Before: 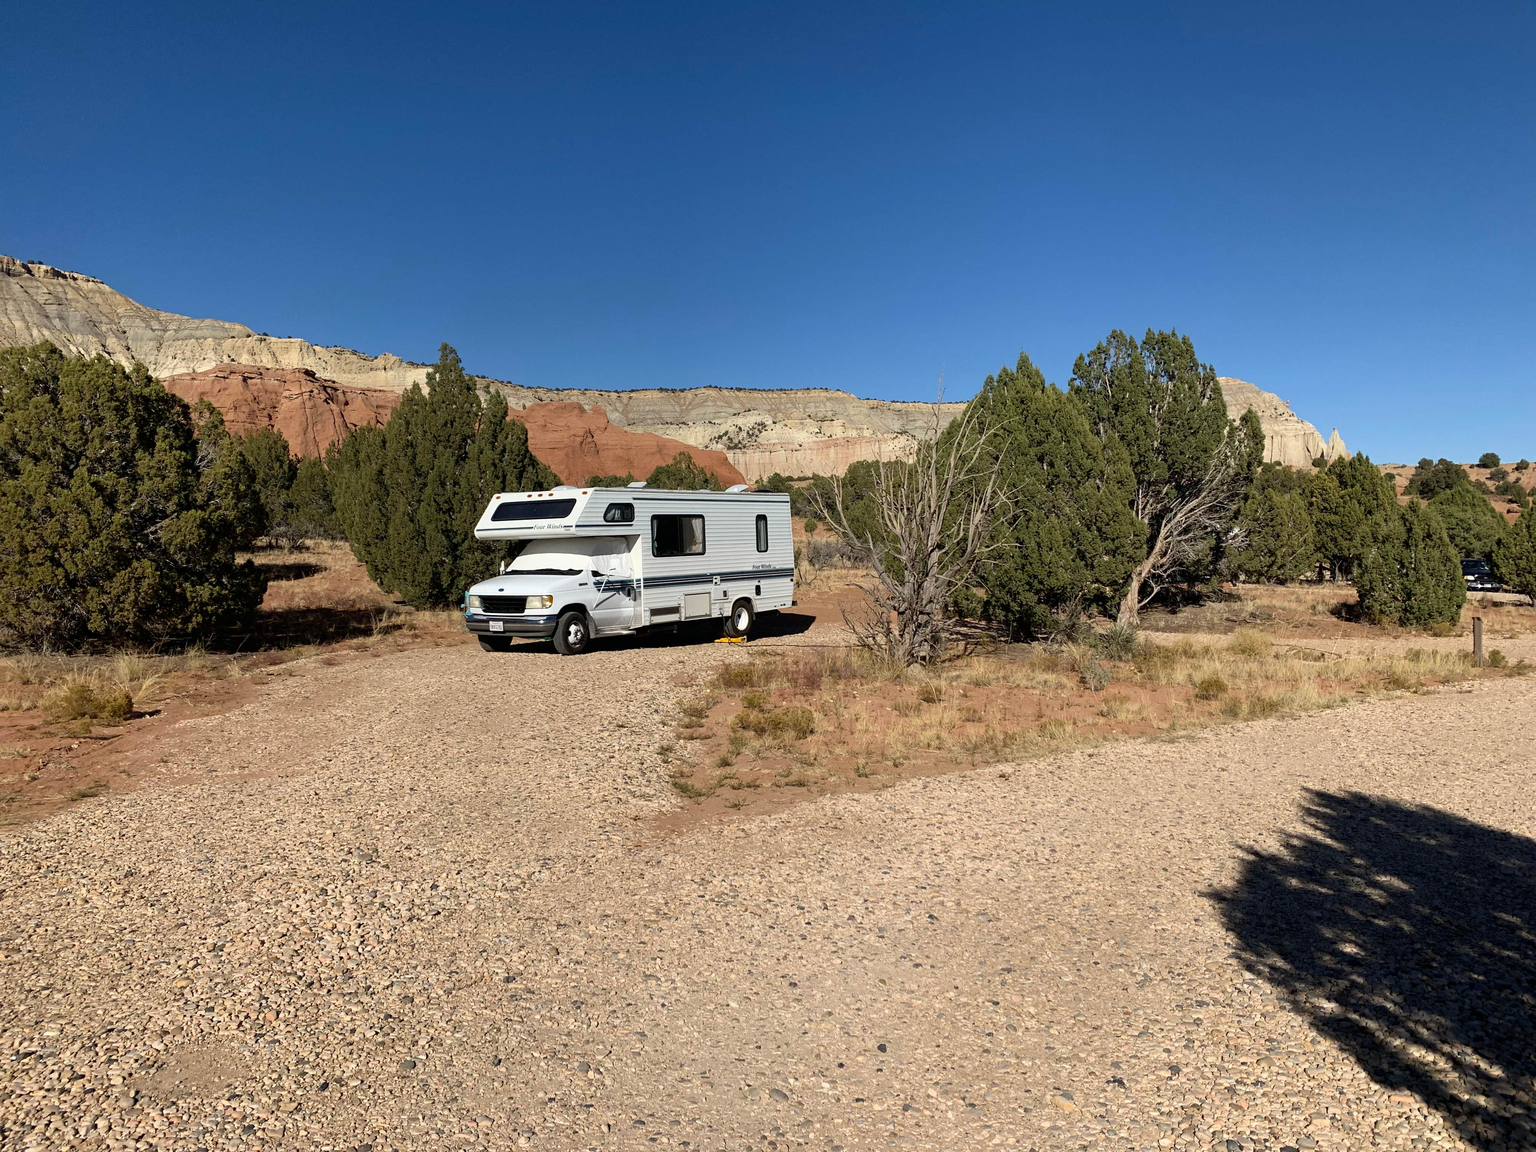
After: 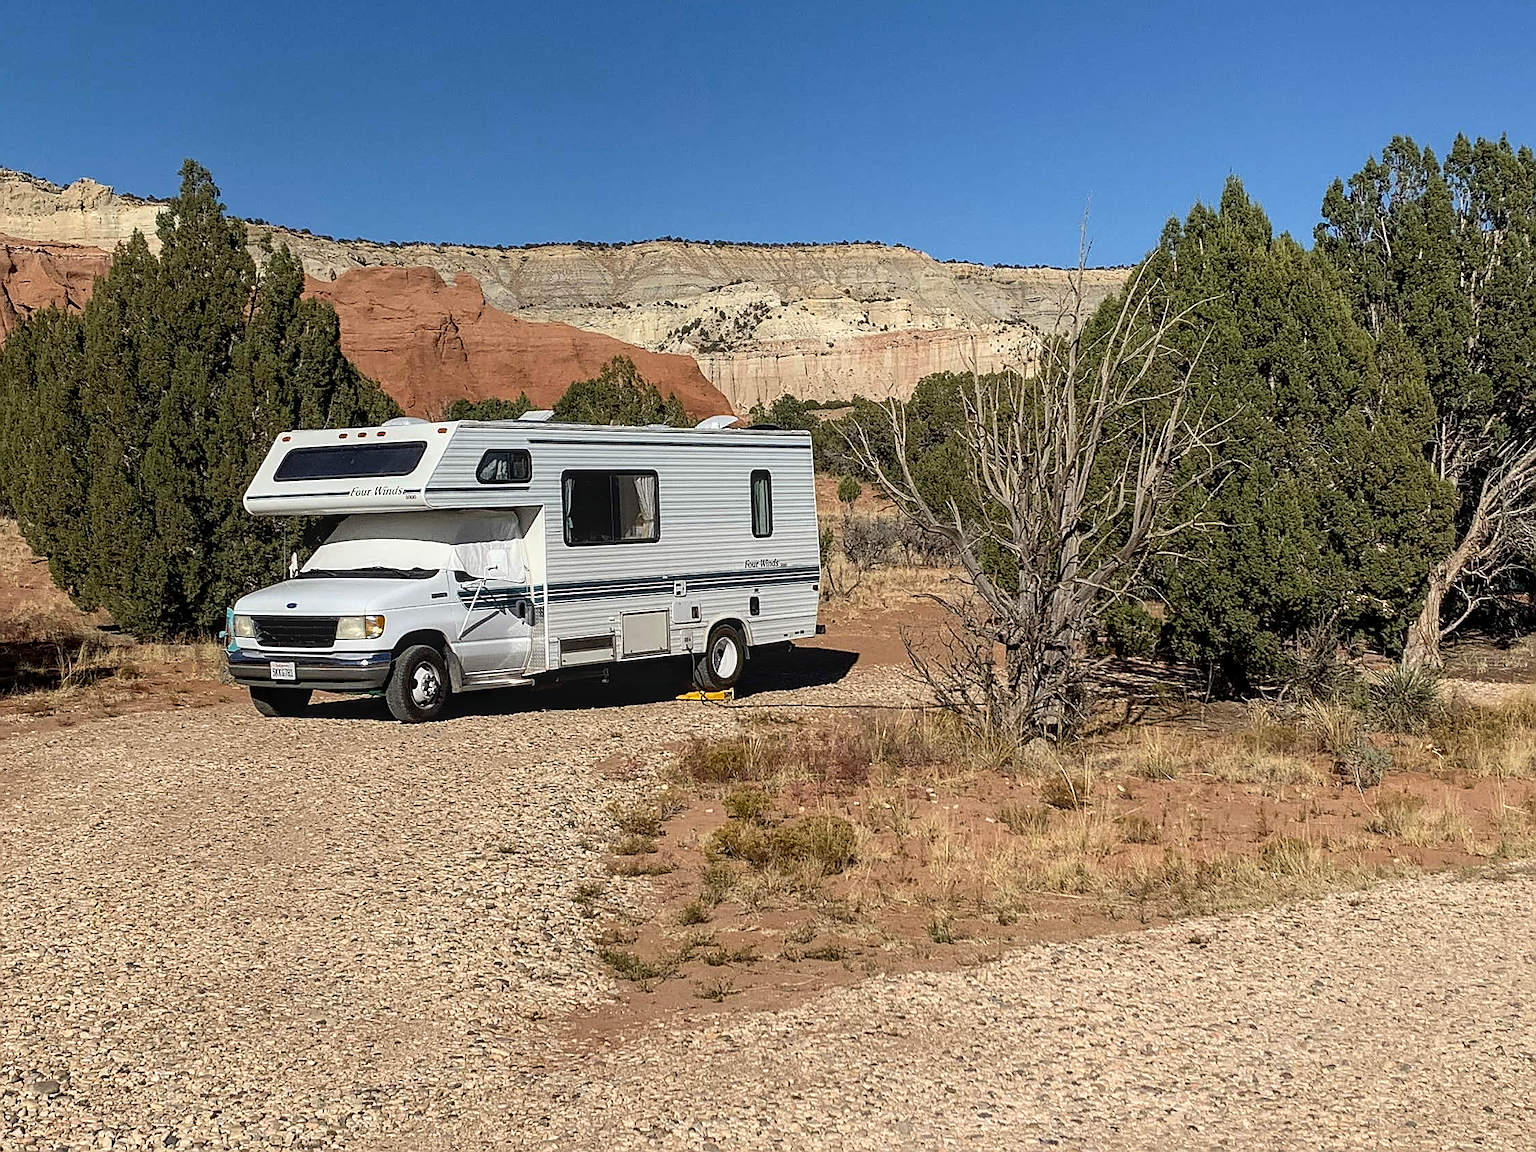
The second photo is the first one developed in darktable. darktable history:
crop and rotate: left 22.122%, top 22.072%, right 22.374%, bottom 22.383%
sharpen: radius 1.417, amount 1.24, threshold 0.799
local contrast: on, module defaults
